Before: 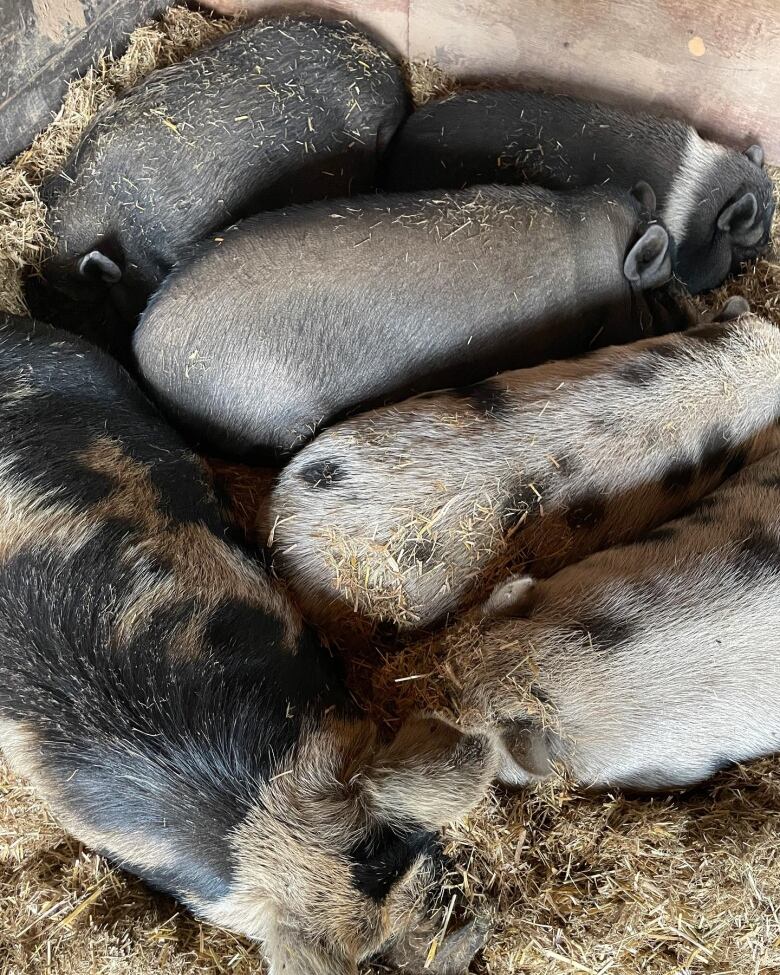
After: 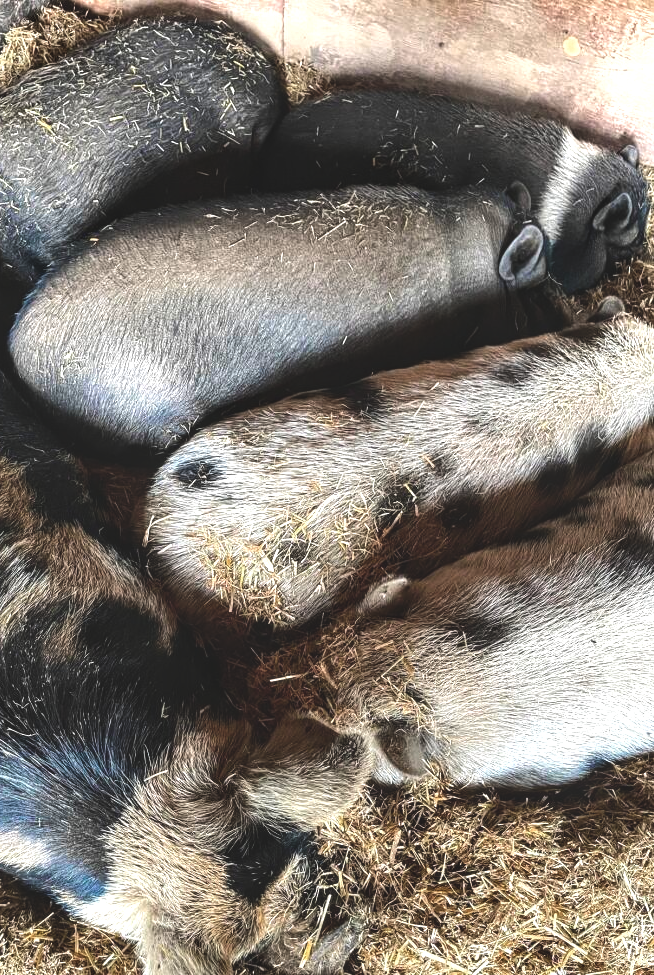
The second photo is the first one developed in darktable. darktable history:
exposure: black level correction -0.023, exposure -0.039 EV, compensate highlight preservation false
shadows and highlights: shadows 12, white point adjustment 1.2, soften with gaussian
color zones: curves: ch0 [(0, 0.553) (0.123, 0.58) (0.23, 0.419) (0.468, 0.155) (0.605, 0.132) (0.723, 0.063) (0.833, 0.172) (0.921, 0.468)]; ch1 [(0.025, 0.645) (0.229, 0.584) (0.326, 0.551) (0.537, 0.446) (0.599, 0.911) (0.708, 1) (0.805, 0.944)]; ch2 [(0.086, 0.468) (0.254, 0.464) (0.638, 0.564) (0.702, 0.592) (0.768, 0.564)]
crop: left 16.145%
local contrast: detail 130%
tone equalizer: -8 EV -0.75 EV, -7 EV -0.7 EV, -6 EV -0.6 EV, -5 EV -0.4 EV, -3 EV 0.4 EV, -2 EV 0.6 EV, -1 EV 0.7 EV, +0 EV 0.75 EV, edges refinement/feathering 500, mask exposure compensation -1.57 EV, preserve details no
